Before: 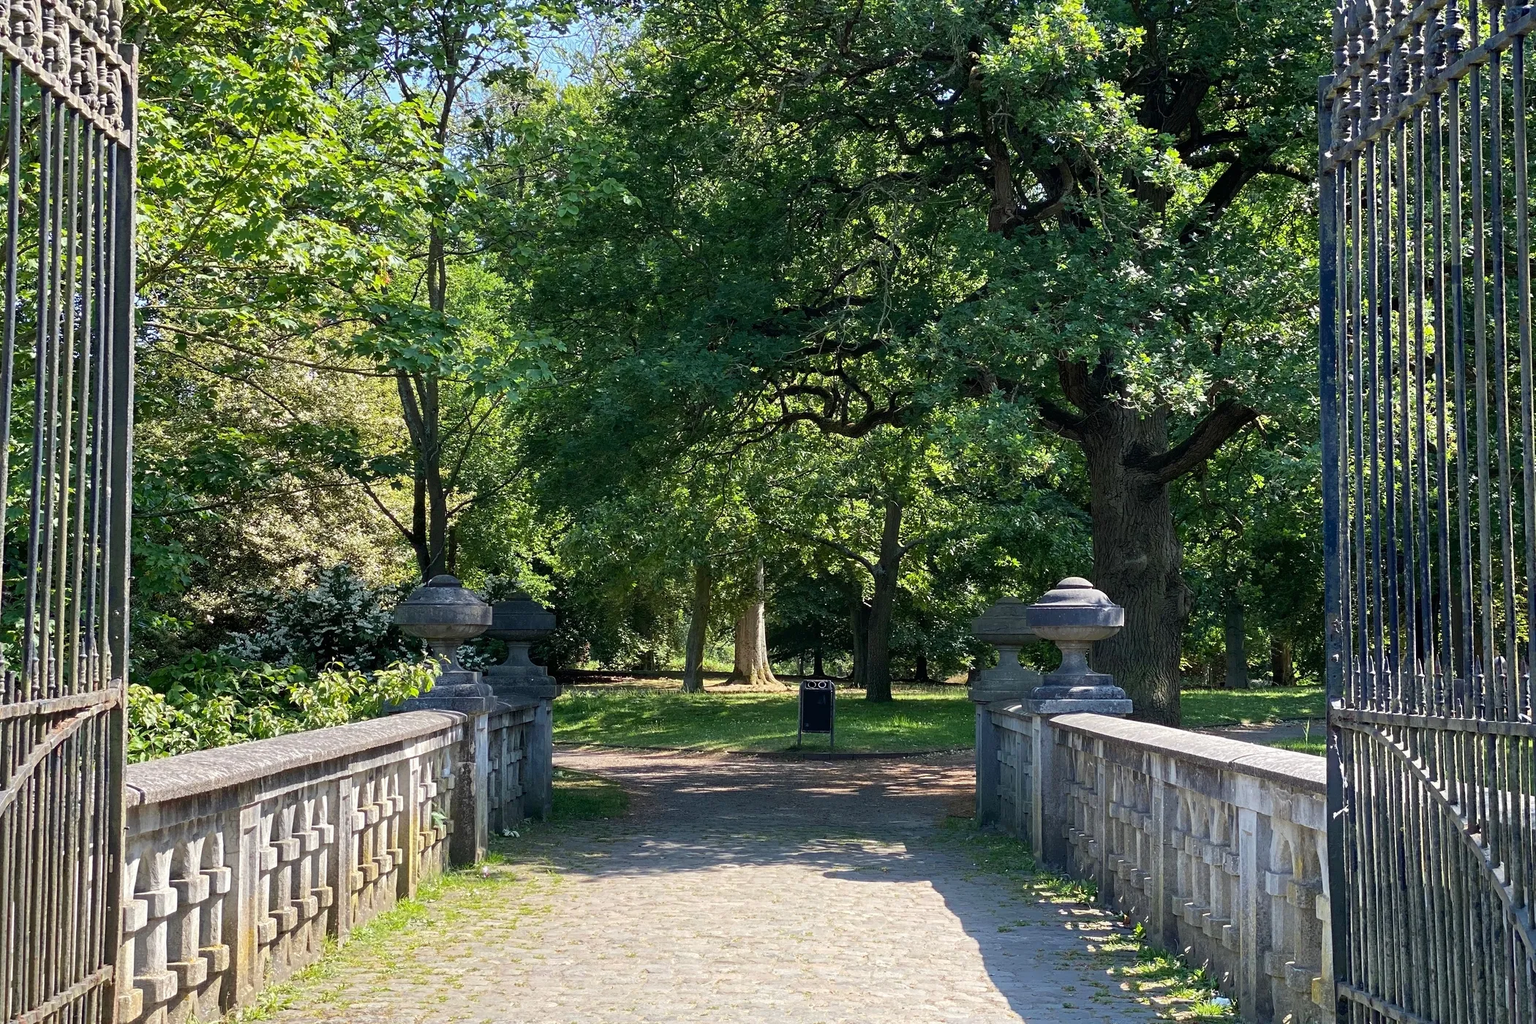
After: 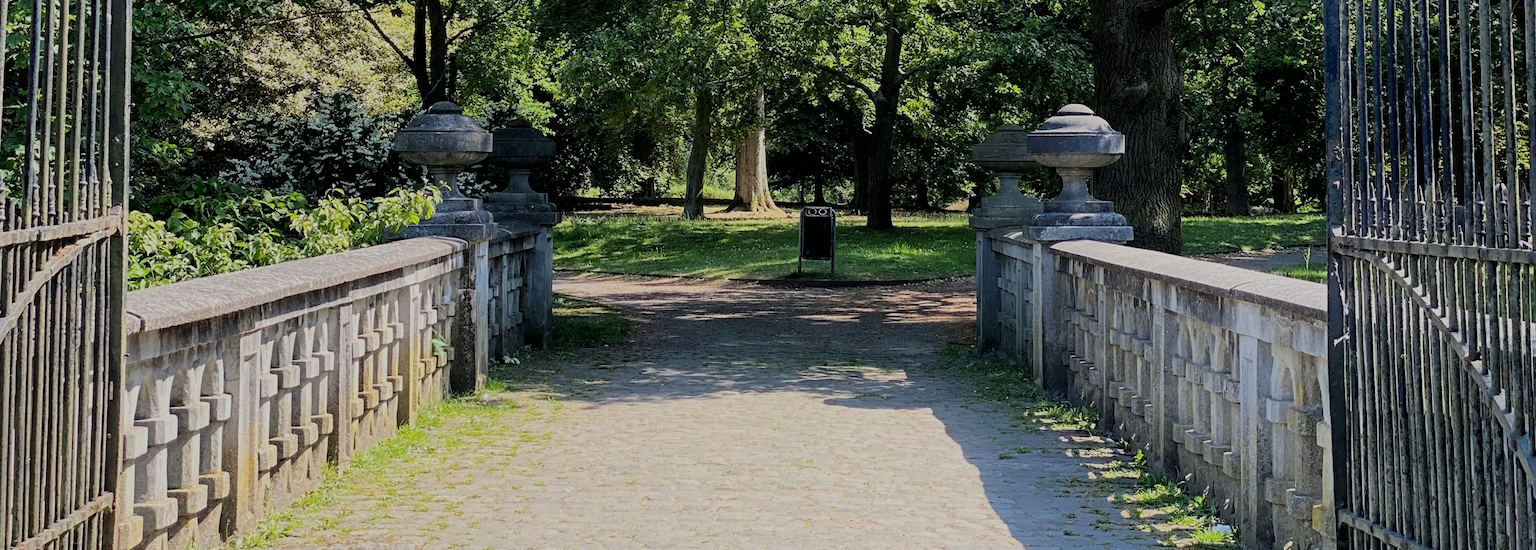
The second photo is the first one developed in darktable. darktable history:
filmic rgb: black relative exposure -6.15 EV, white relative exposure 6.96 EV, hardness 2.23, color science v6 (2022)
crop and rotate: top 46.237%
